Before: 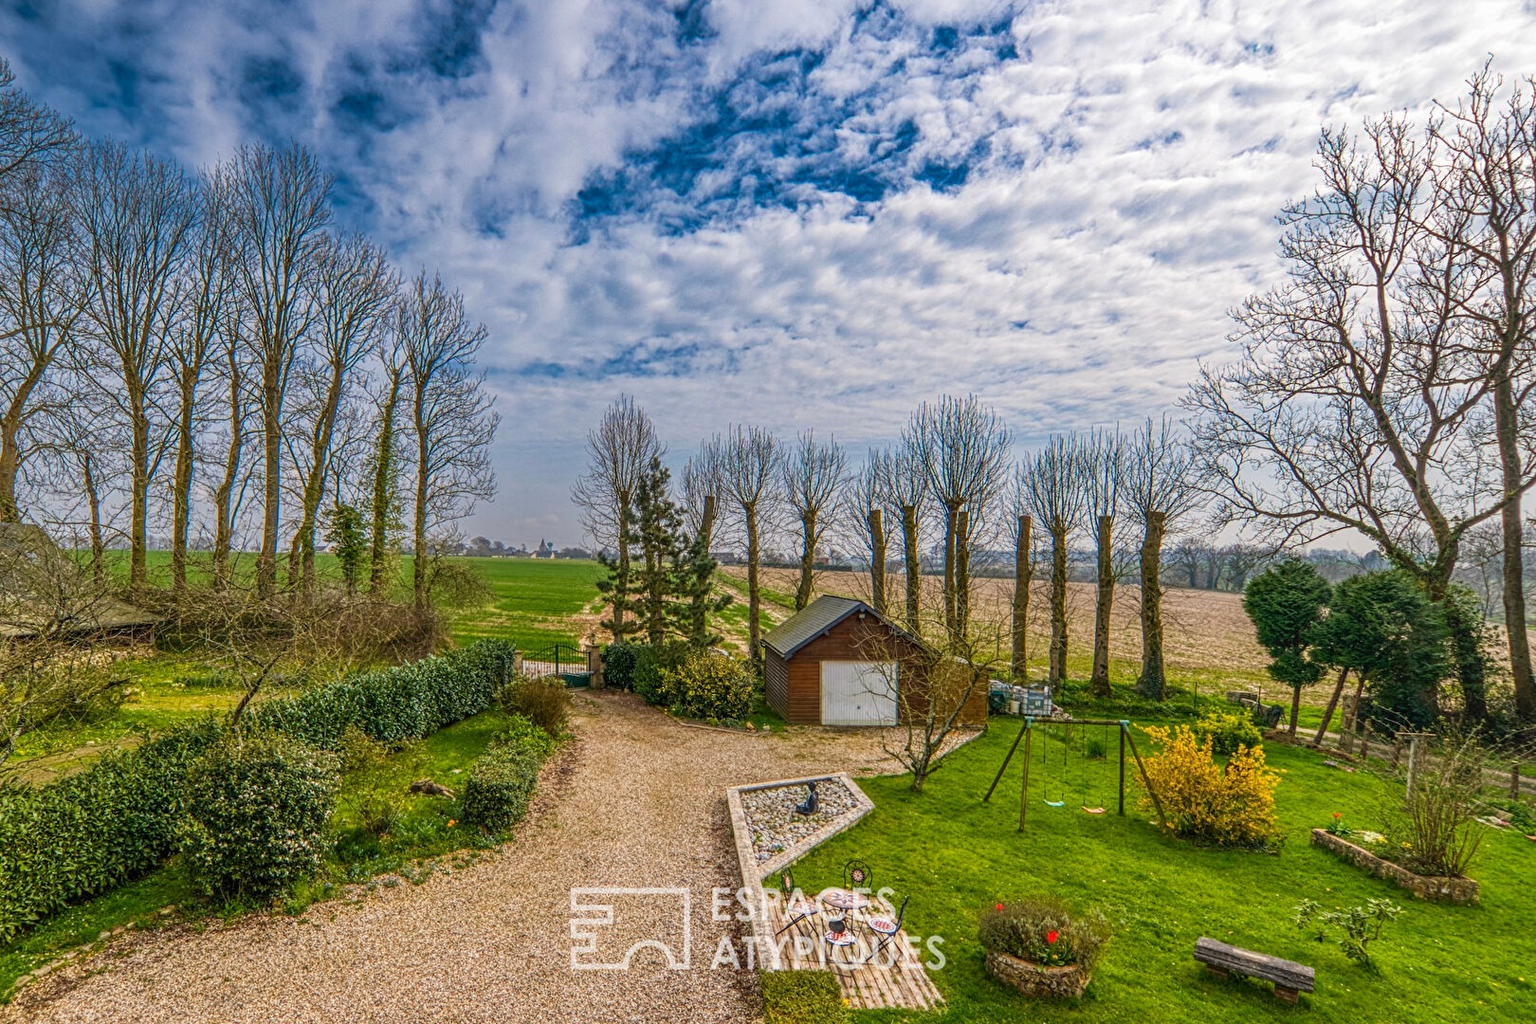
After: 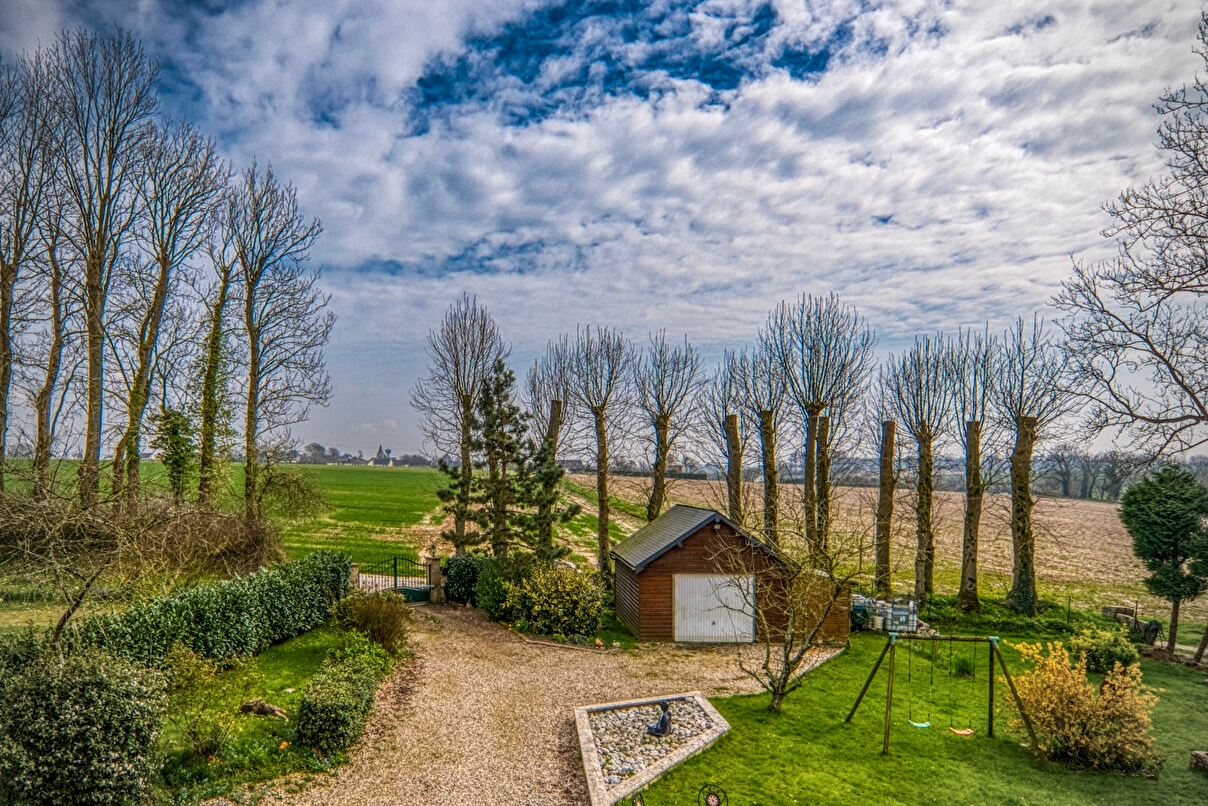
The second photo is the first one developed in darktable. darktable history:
vignetting: center (-0.015, 0)
local contrast: on, module defaults
crop and rotate: left 11.913%, top 11.441%, right 13.5%, bottom 13.845%
